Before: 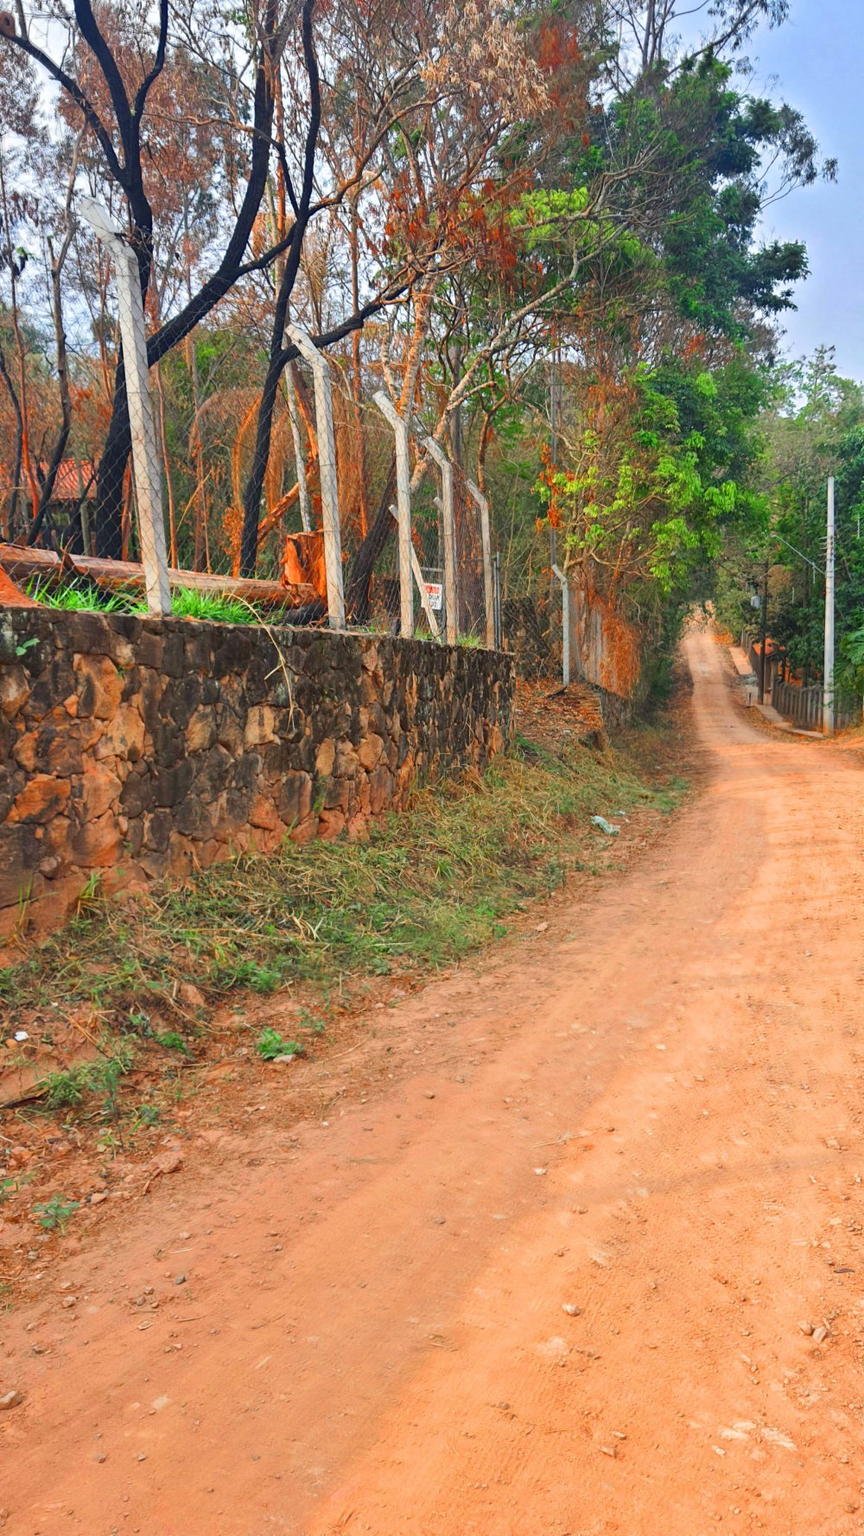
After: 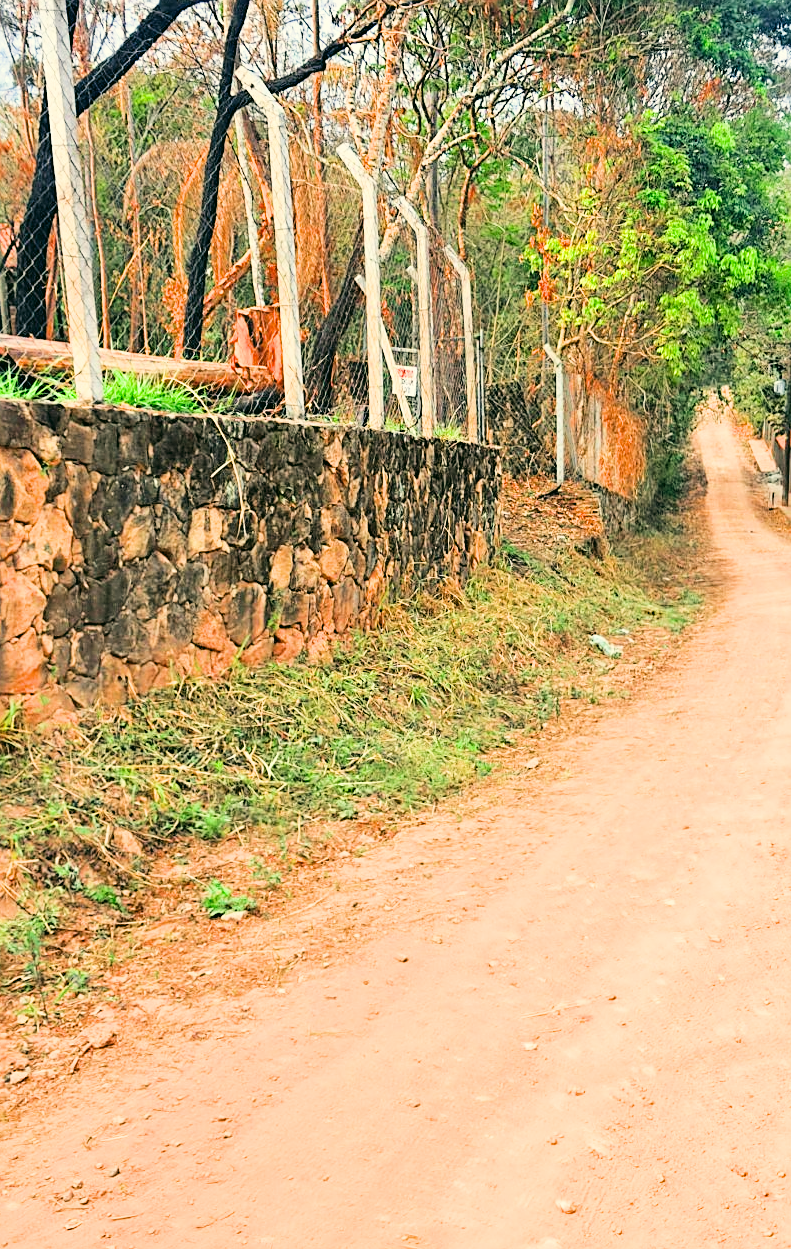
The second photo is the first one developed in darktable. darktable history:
sharpen: on, module defaults
exposure: exposure 1.219 EV, compensate exposure bias true, compensate highlight preservation false
contrast equalizer: y [[0.5, 0.542, 0.583, 0.625, 0.667, 0.708], [0.5 ×6], [0.5 ×6], [0 ×6], [0 ×6]], mix 0.15
color correction: highlights a* -0.488, highlights b* 9.45, shadows a* -9.09, shadows b* 0.809
filmic rgb: black relative exposure -4.99 EV, white relative exposure 3.97 EV, hardness 2.9, contrast 1.399
crop: left 9.564%, top 17.397%, right 11.269%, bottom 12.313%
